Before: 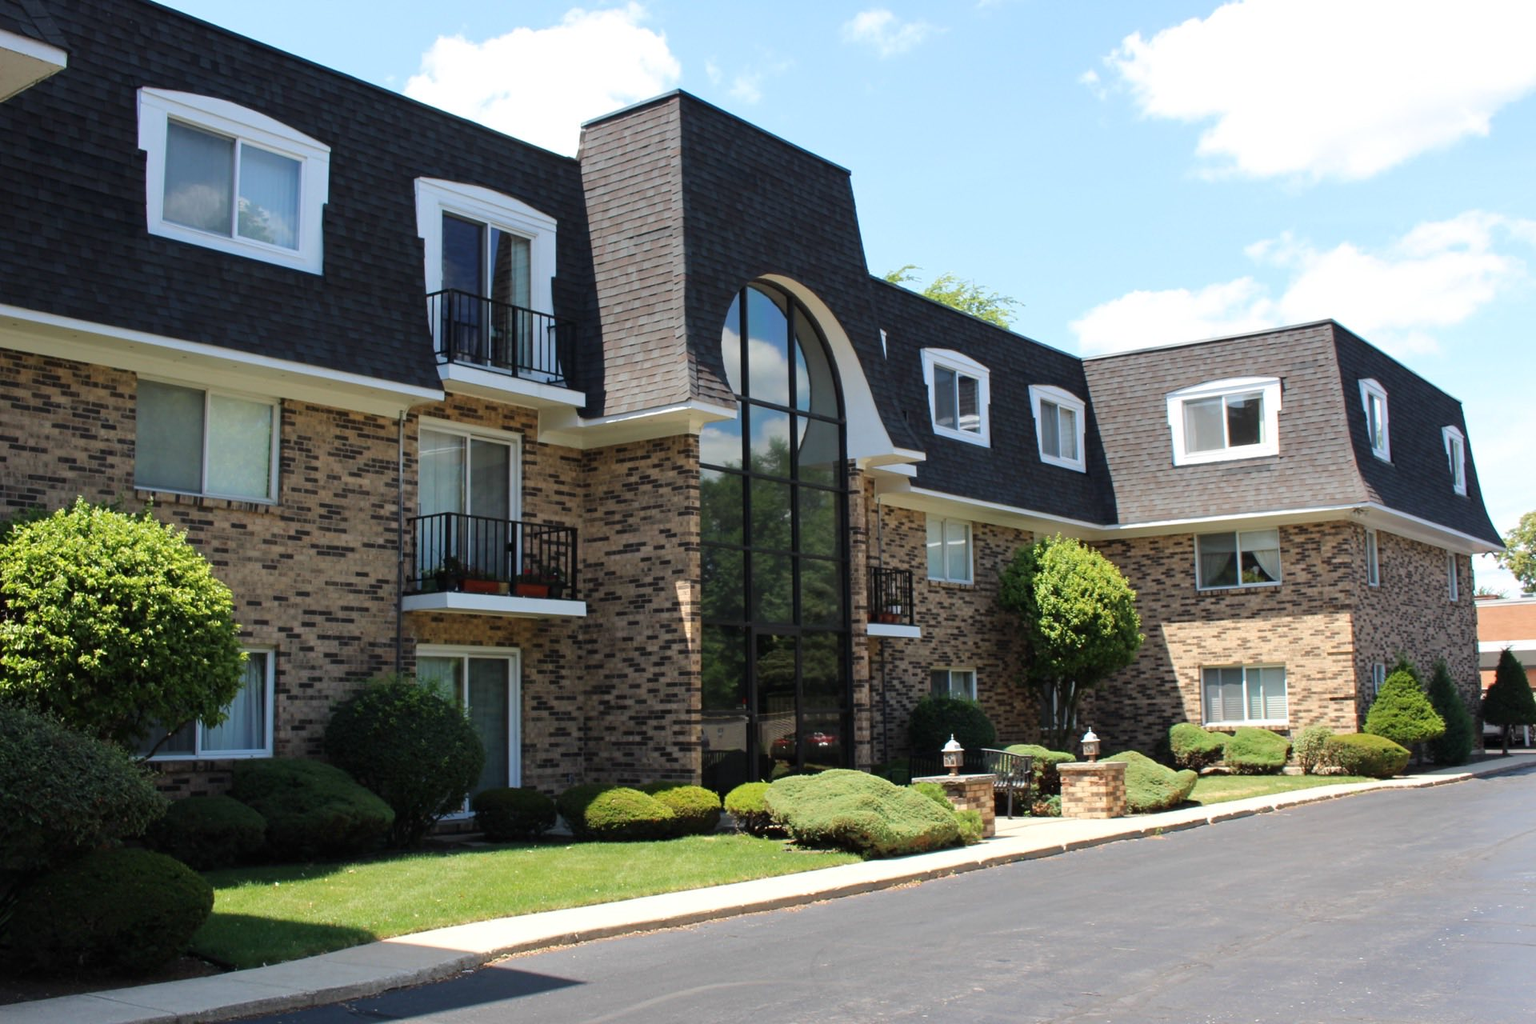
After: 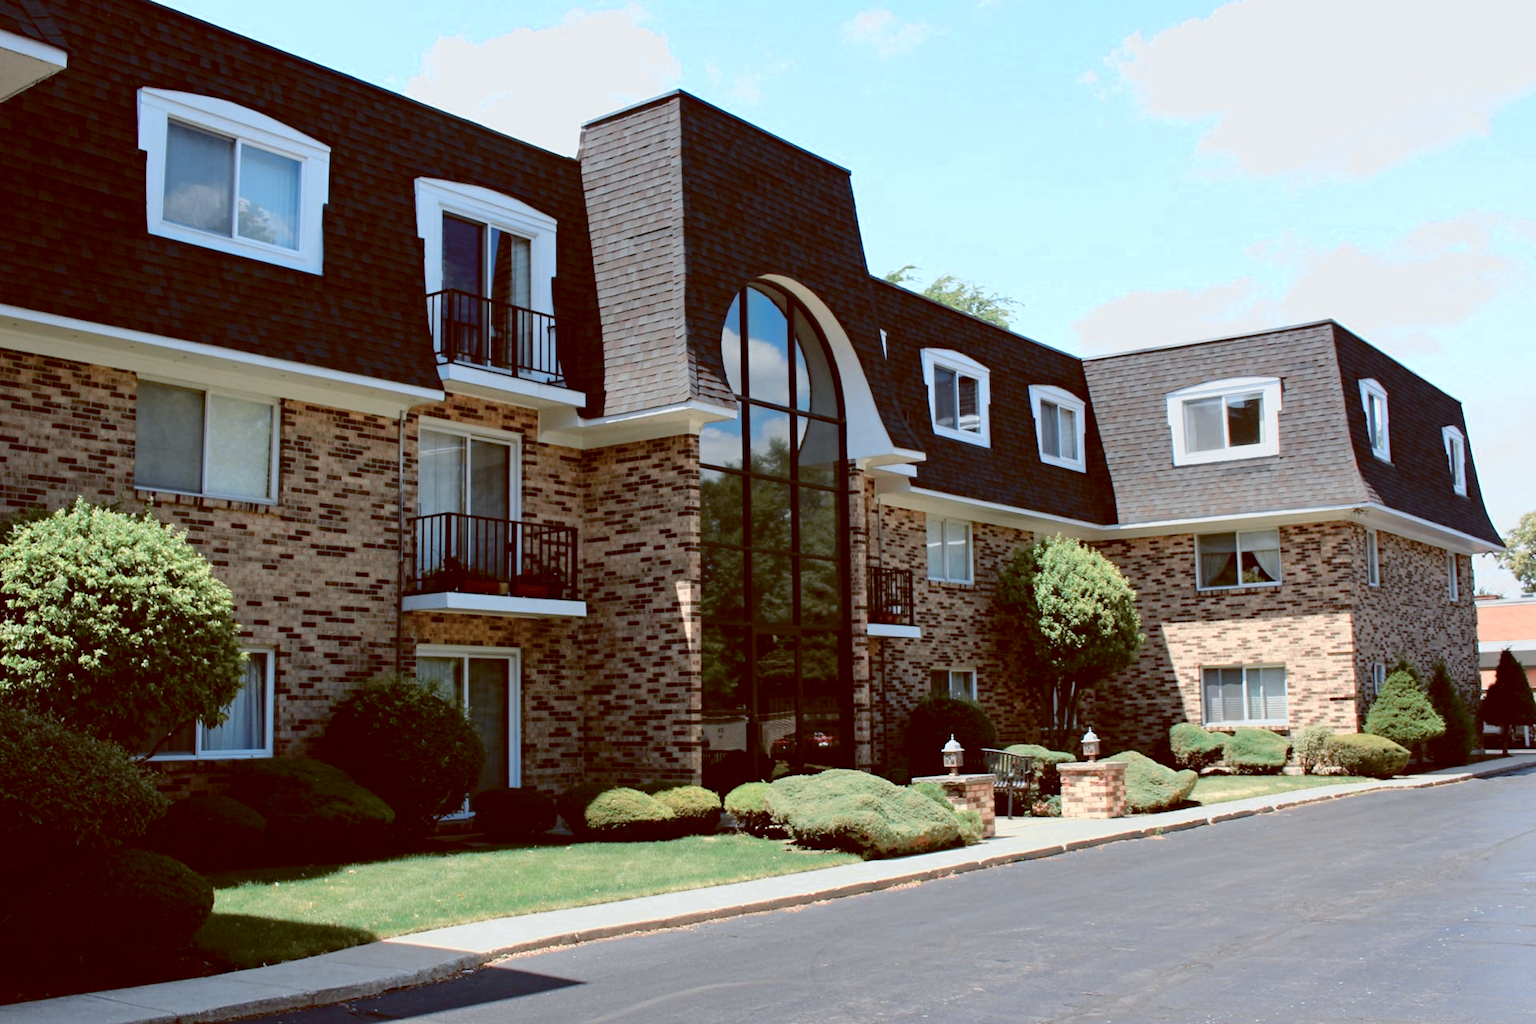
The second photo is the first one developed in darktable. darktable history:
color balance: lift [1, 1.015, 1.004, 0.985], gamma [1, 0.958, 0.971, 1.042], gain [1, 0.956, 0.977, 1.044]
haze removal: compatibility mode true, adaptive false
tone curve: curves: ch0 [(0, 0.009) (0.105, 0.069) (0.195, 0.154) (0.289, 0.278) (0.384, 0.391) (0.513, 0.53) (0.66, 0.667) (0.895, 0.863) (1, 0.919)]; ch1 [(0, 0) (0.161, 0.092) (0.35, 0.33) (0.403, 0.395) (0.456, 0.469) (0.502, 0.499) (0.519, 0.514) (0.576, 0.587) (0.642, 0.645) (0.701, 0.742) (1, 0.942)]; ch2 [(0, 0) (0.371, 0.362) (0.437, 0.437) (0.501, 0.5) (0.53, 0.528) (0.569, 0.551) (0.619, 0.58) (0.883, 0.752) (1, 0.929)], color space Lab, independent channels, preserve colors none
color zones: curves: ch0 [(0.018, 0.548) (0.197, 0.654) (0.425, 0.447) (0.605, 0.658) (0.732, 0.579)]; ch1 [(0.105, 0.531) (0.224, 0.531) (0.386, 0.39) (0.618, 0.456) (0.732, 0.456) (0.956, 0.421)]; ch2 [(0.039, 0.583) (0.215, 0.465) (0.399, 0.544) (0.465, 0.548) (0.614, 0.447) (0.724, 0.43) (0.882, 0.623) (0.956, 0.632)]
